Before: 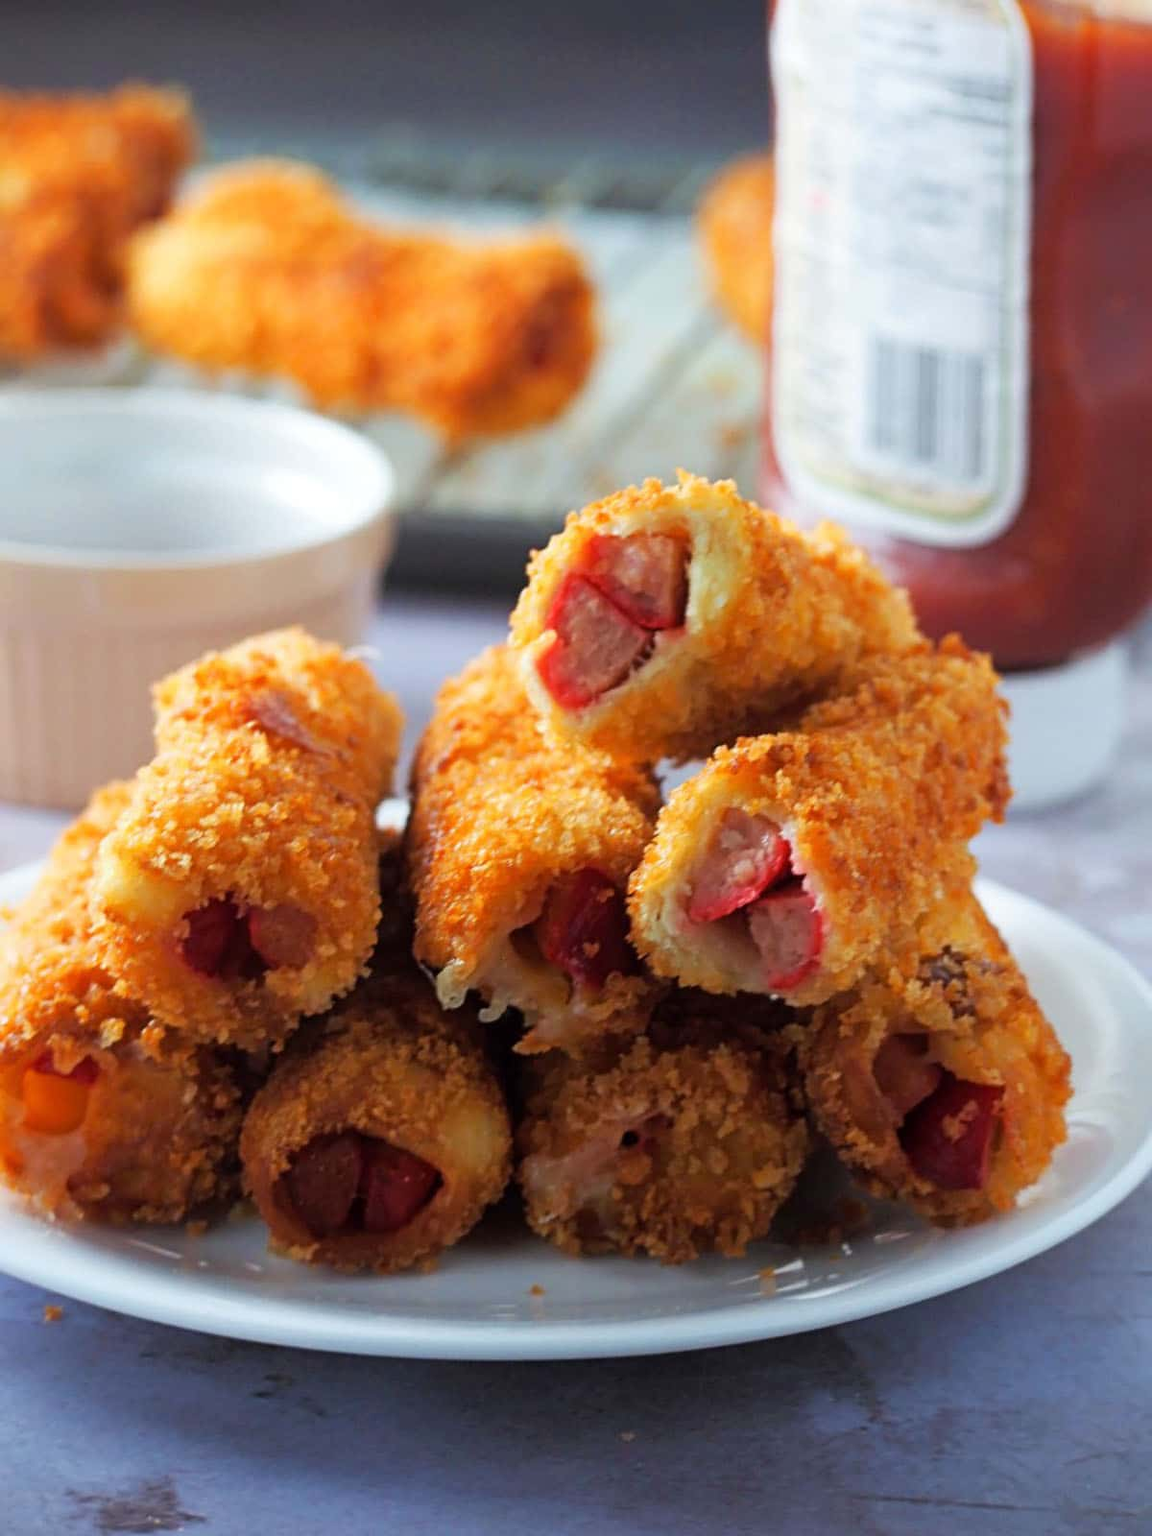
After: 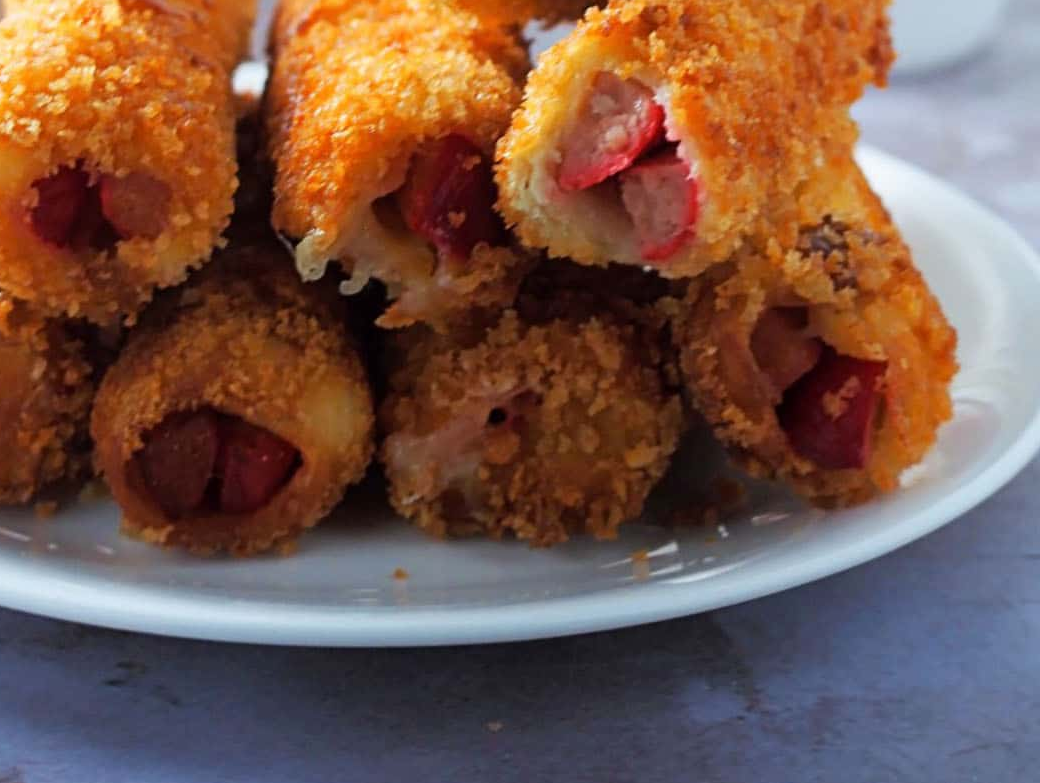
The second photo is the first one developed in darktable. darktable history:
crop and rotate: left 13.306%, top 48.129%, bottom 2.928%
